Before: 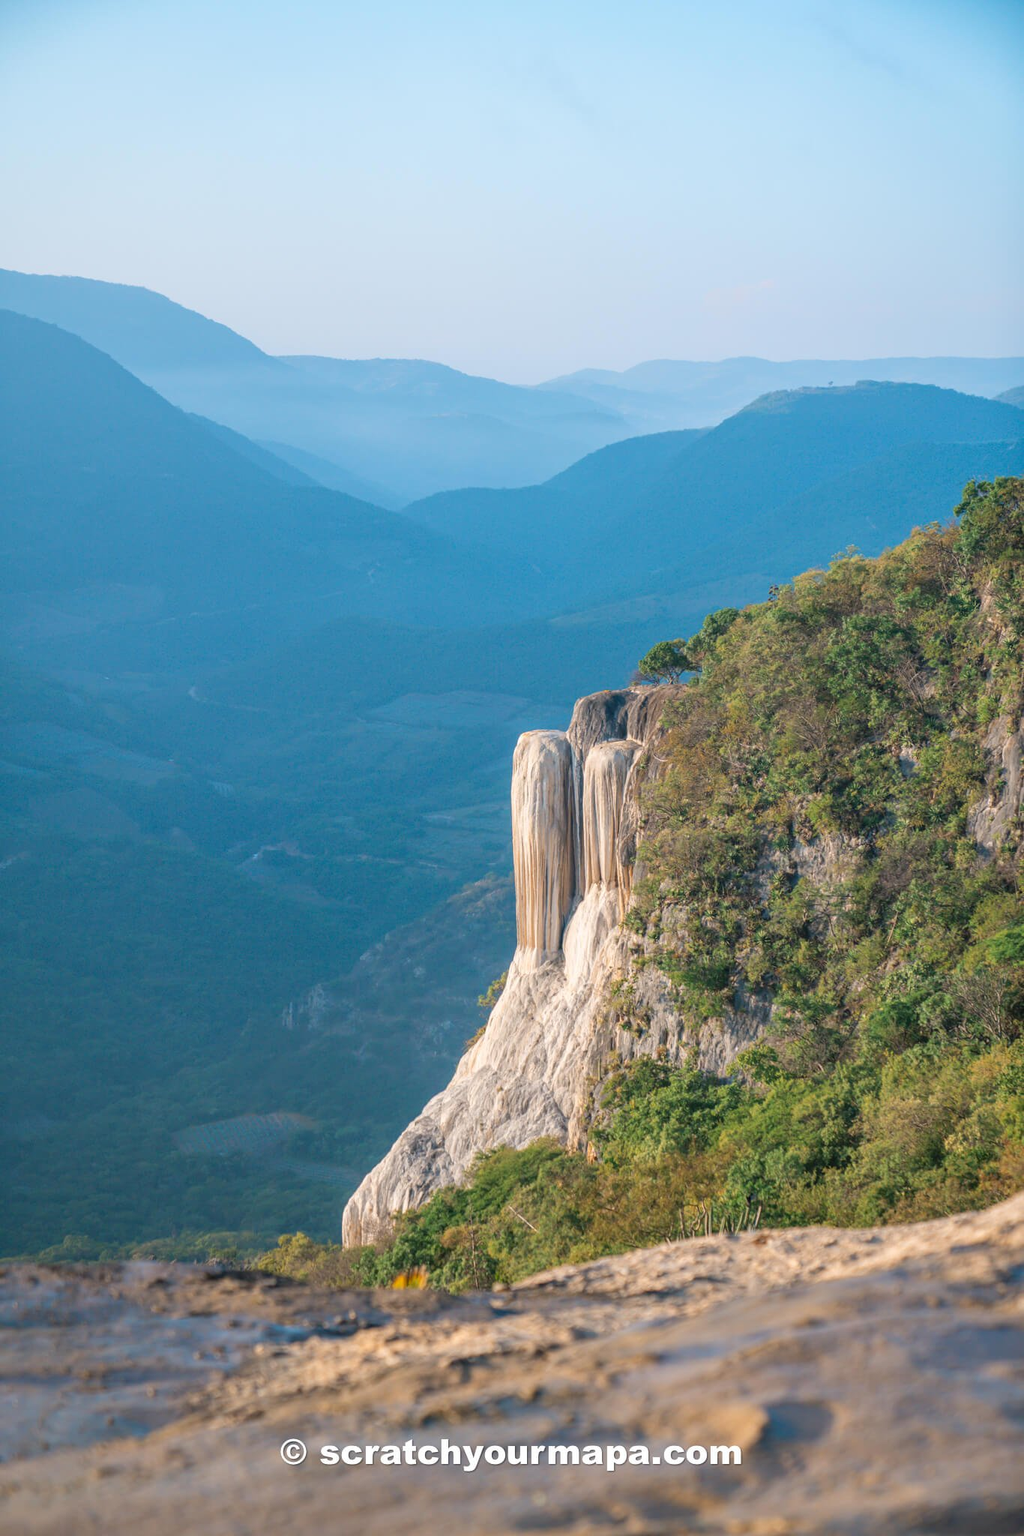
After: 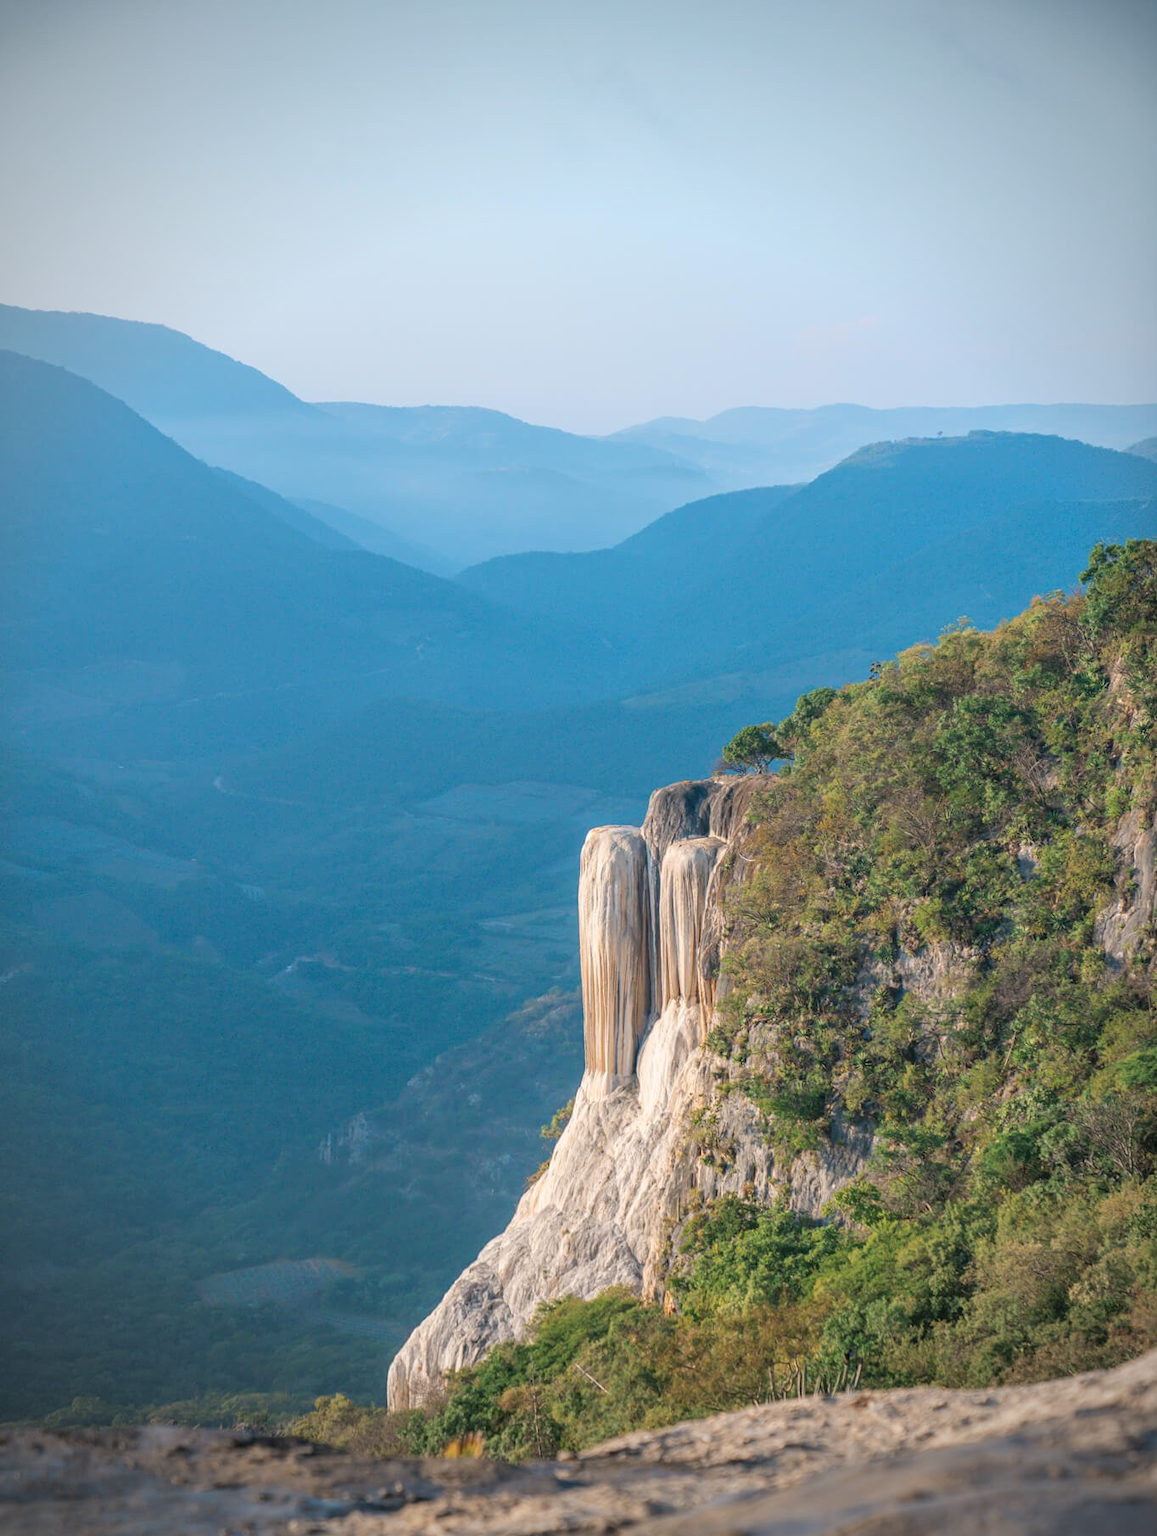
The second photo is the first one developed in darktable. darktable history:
crop and rotate: top 0%, bottom 11.54%
vignetting: fall-off start 71.7%, unbound false
